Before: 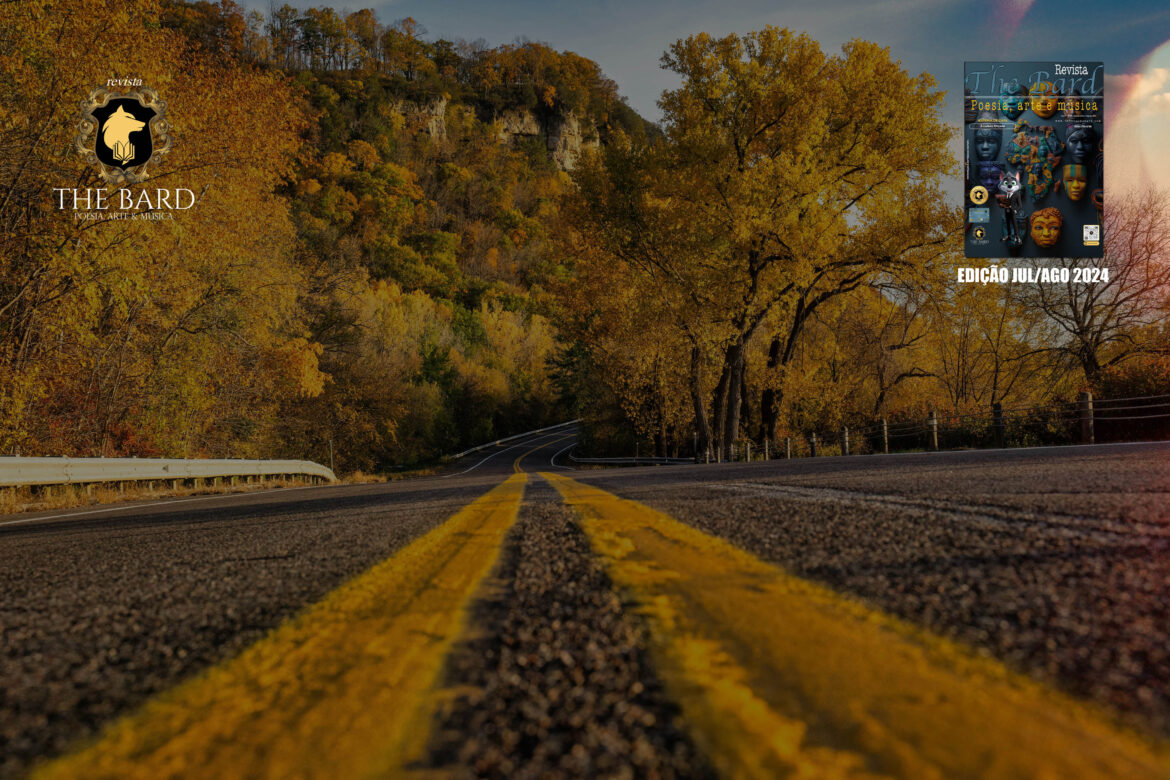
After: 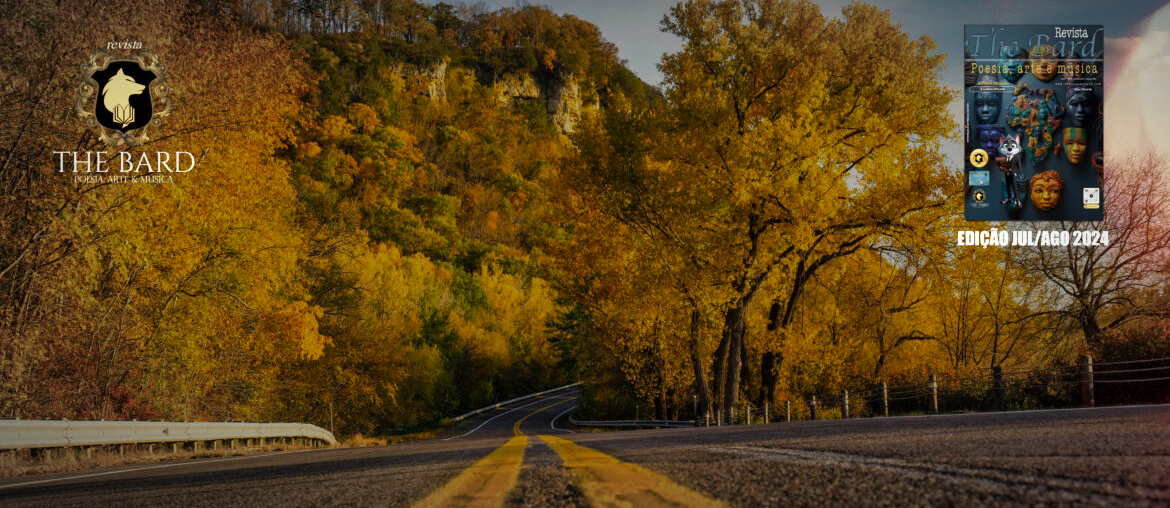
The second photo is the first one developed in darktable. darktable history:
color balance rgb: perceptual saturation grading › global saturation 15.351%, perceptual saturation grading › highlights -19.331%, perceptual saturation grading › shadows 19.821%, global vibrance 19.805%
base curve: curves: ch0 [(0, 0) (0.557, 0.834) (1, 1)], preserve colors none
vignetting: fall-off start 67.57%, fall-off radius 68.26%, brightness -0.575, automatic ratio true, unbound false
crop and rotate: top 4.744%, bottom 30.009%
